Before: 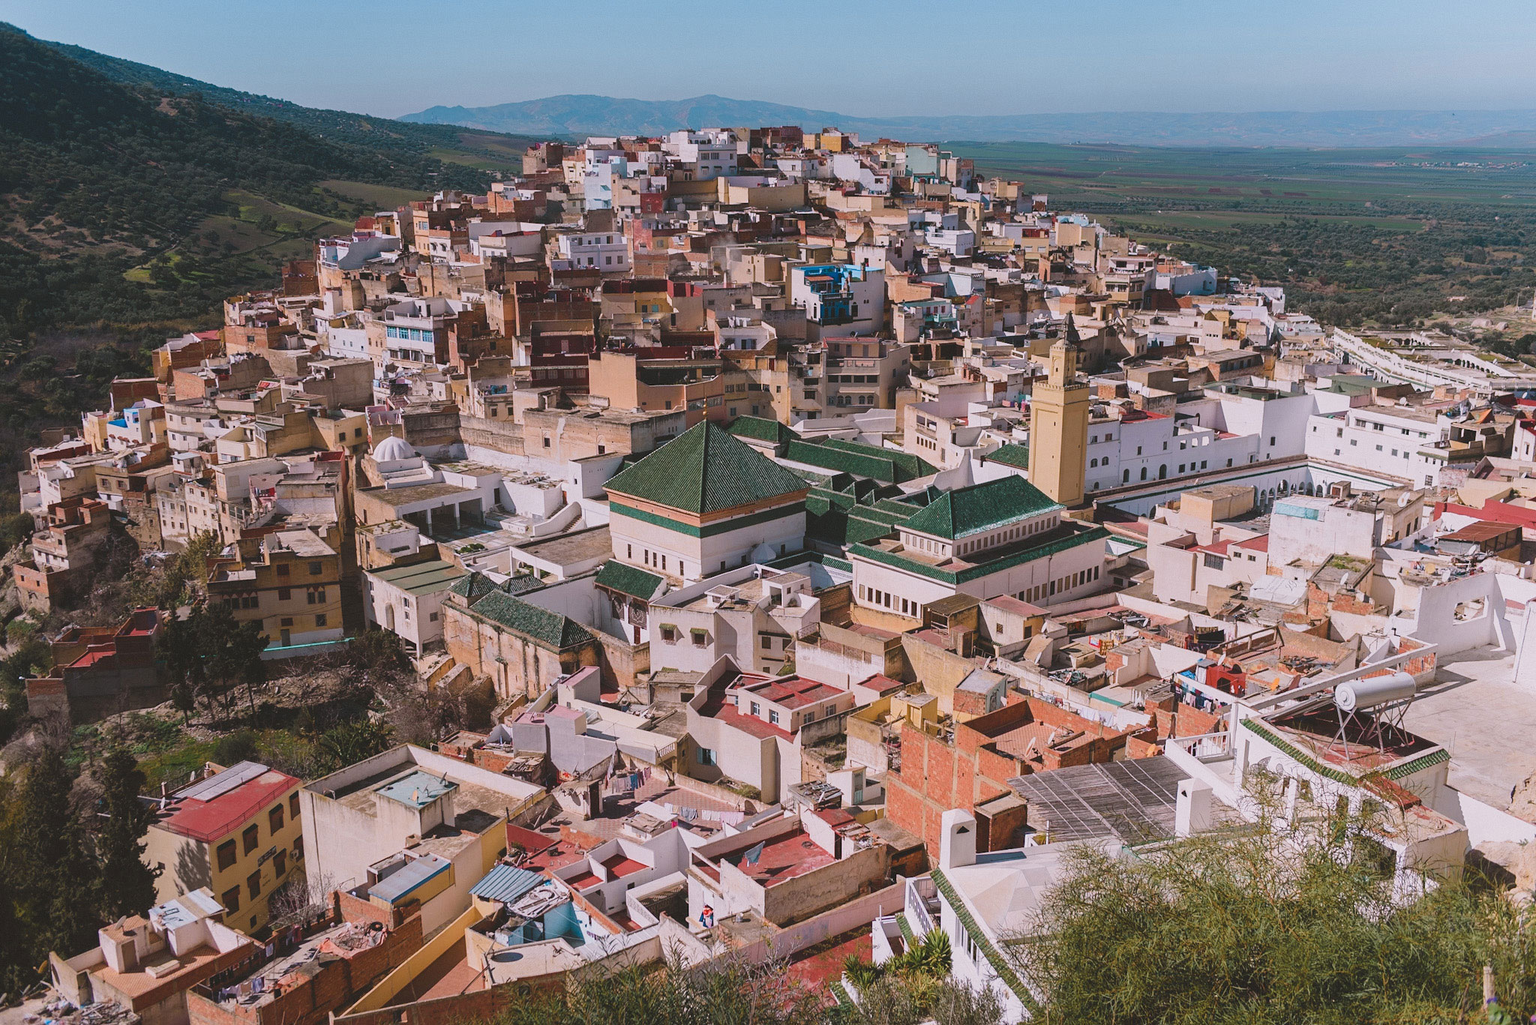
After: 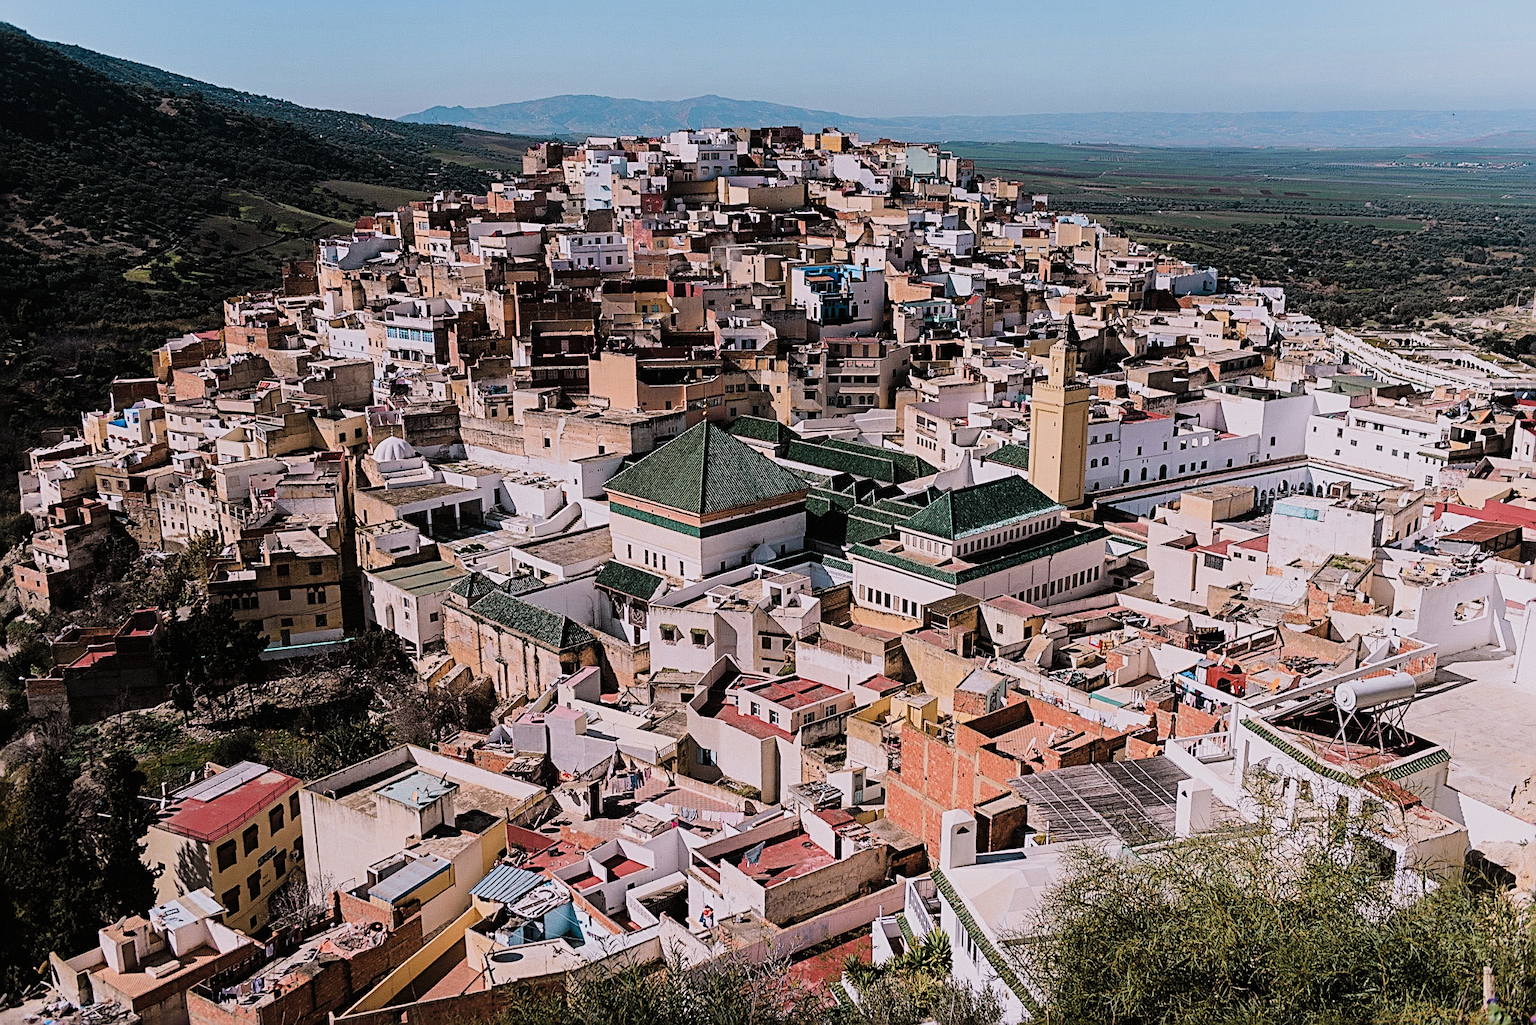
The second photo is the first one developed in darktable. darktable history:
sharpen: radius 2.817, amount 0.715
filmic rgb: black relative exposure -5 EV, hardness 2.88, contrast 1.5
